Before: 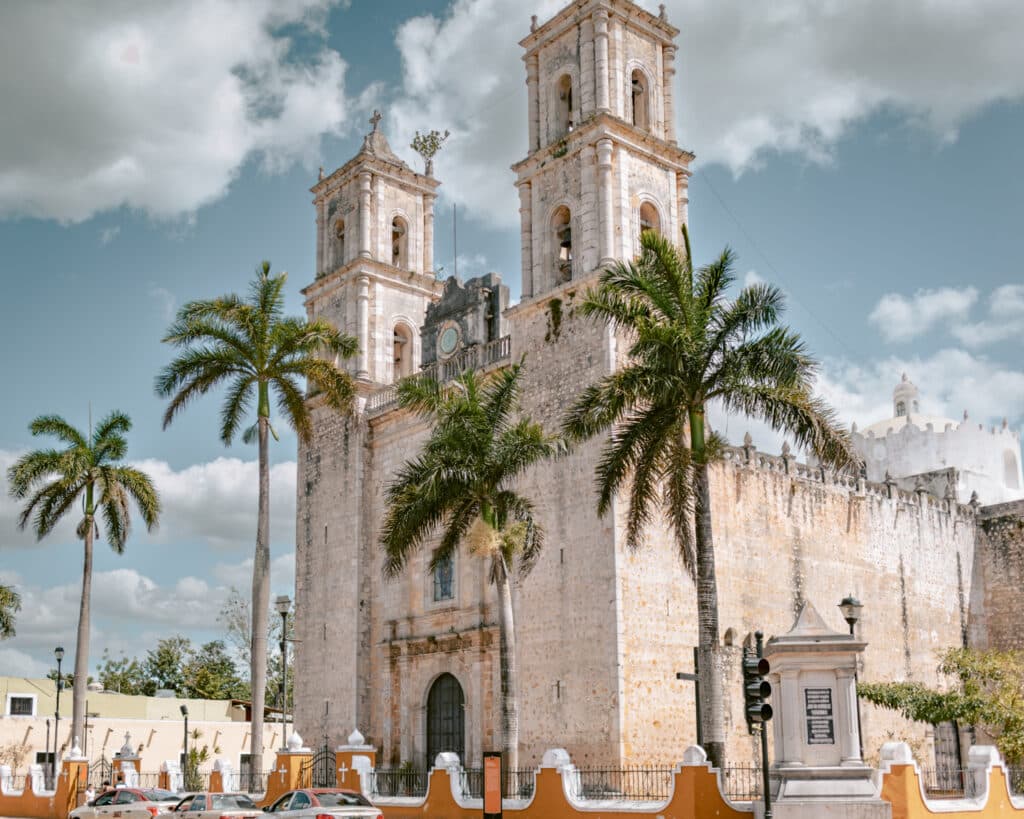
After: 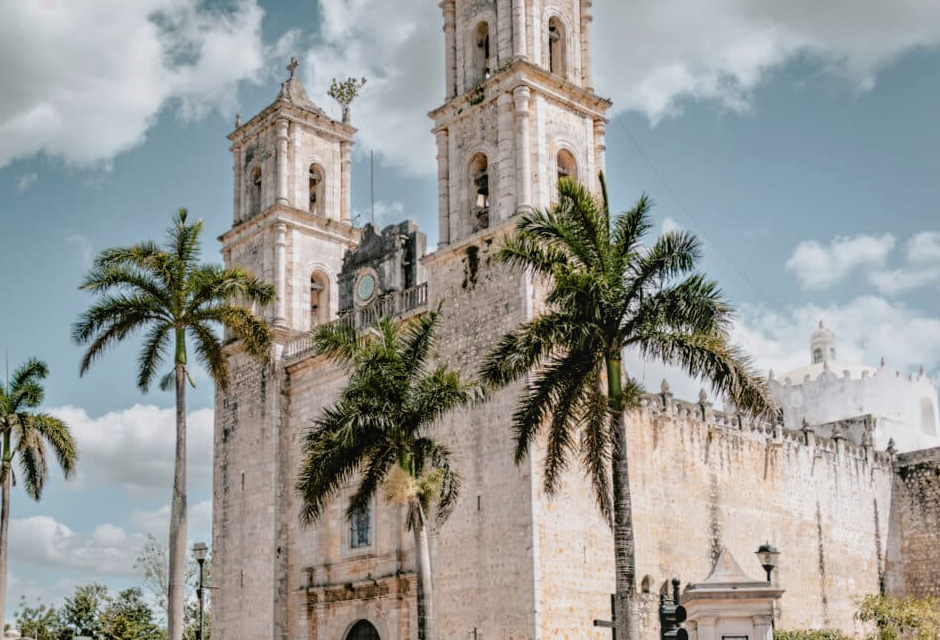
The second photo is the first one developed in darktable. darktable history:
crop: left 8.143%, top 6.57%, bottom 15.229%
local contrast: detail 110%
filmic rgb: black relative exposure -5.12 EV, white relative exposure 3.19 EV, hardness 3.45, contrast 1.198, highlights saturation mix -28.6%
